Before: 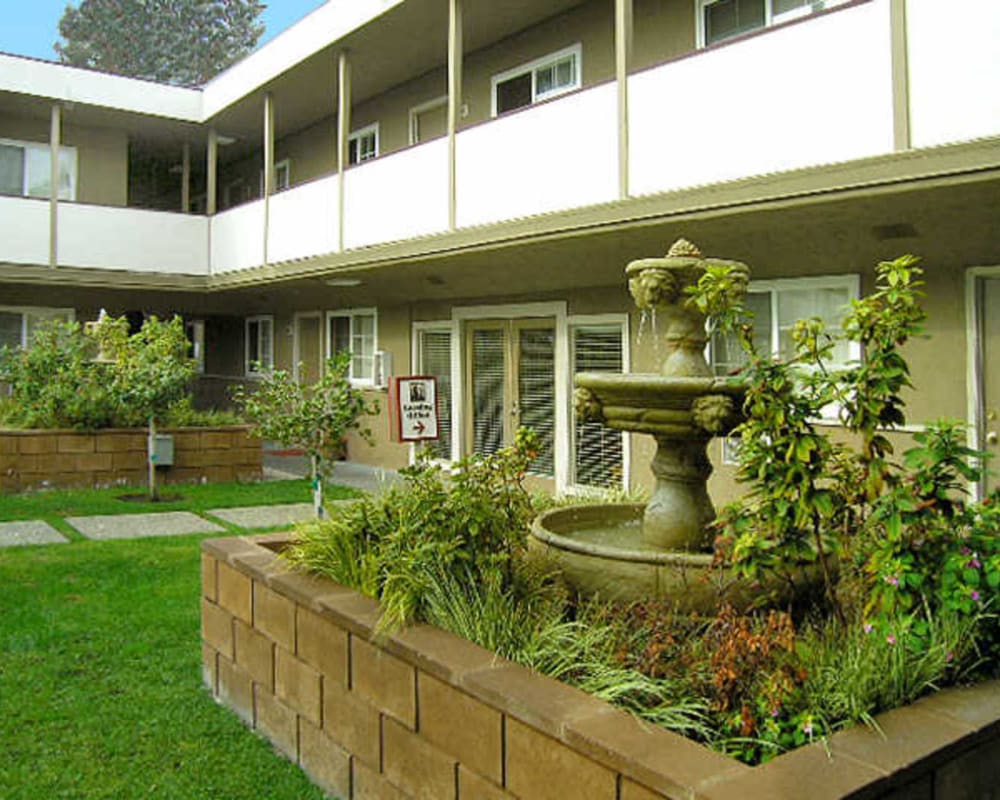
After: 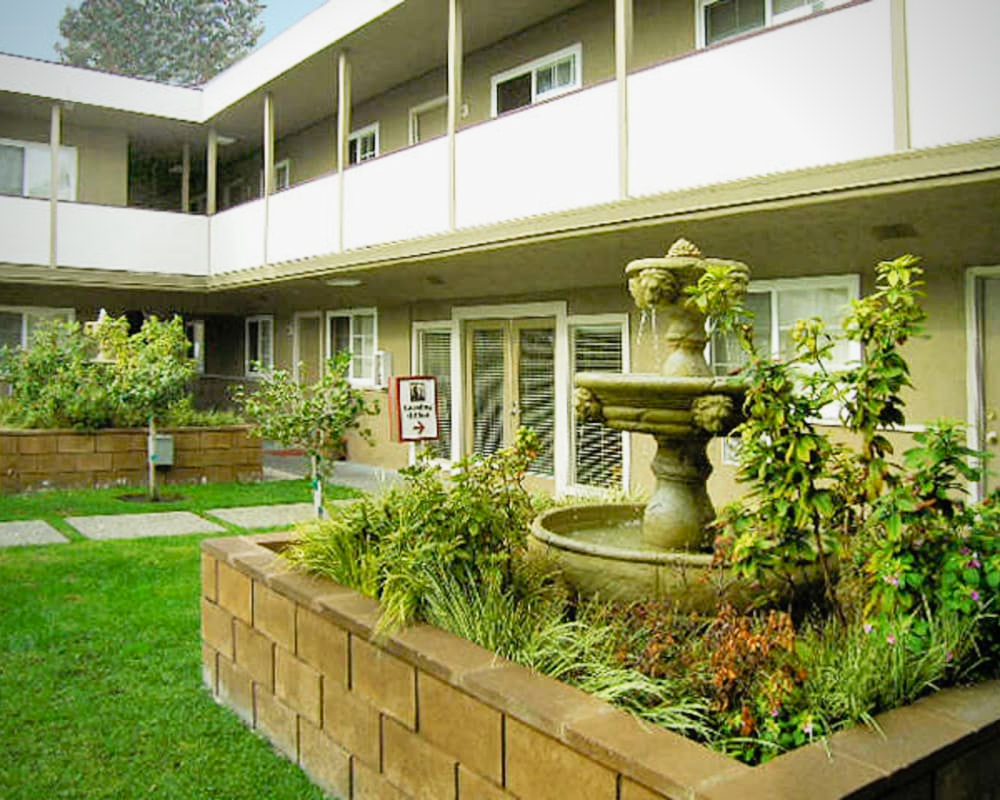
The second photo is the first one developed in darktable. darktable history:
tone curve: curves: ch0 [(0, 0.005) (0.103, 0.097) (0.18, 0.22) (0.4, 0.485) (0.5, 0.612) (0.668, 0.787) (0.823, 0.894) (1, 0.971)]; ch1 [(0, 0) (0.172, 0.123) (0.324, 0.253) (0.396, 0.388) (0.478, 0.461) (0.499, 0.498) (0.522, 0.528) (0.609, 0.686) (0.704, 0.818) (1, 1)]; ch2 [(0, 0) (0.411, 0.424) (0.496, 0.501) (0.515, 0.514) (0.555, 0.585) (0.641, 0.69) (1, 1)], preserve colors none
vignetting: fall-off radius 60.88%, saturation -0.036, unbound false
